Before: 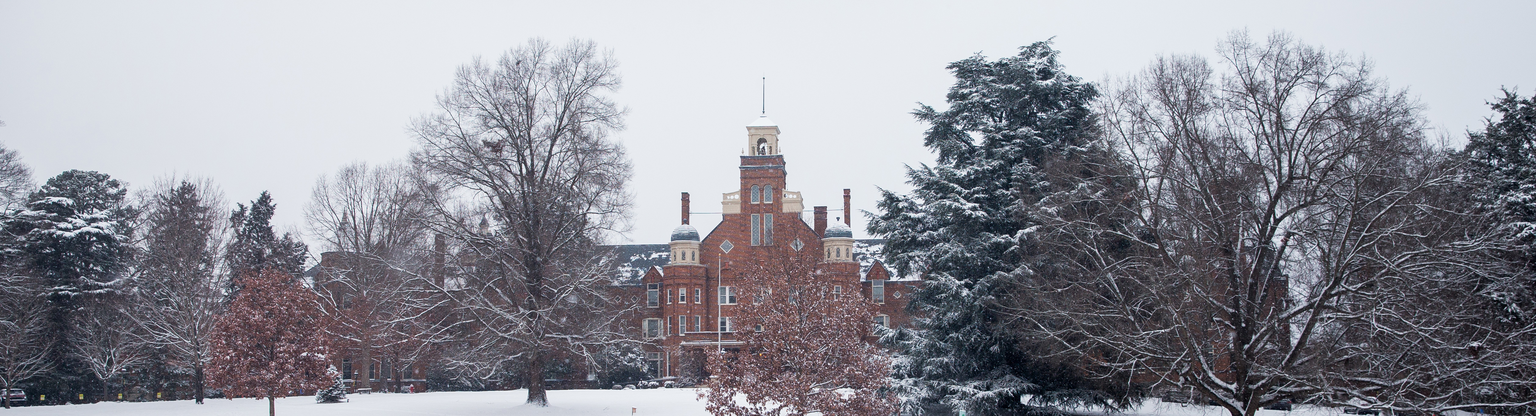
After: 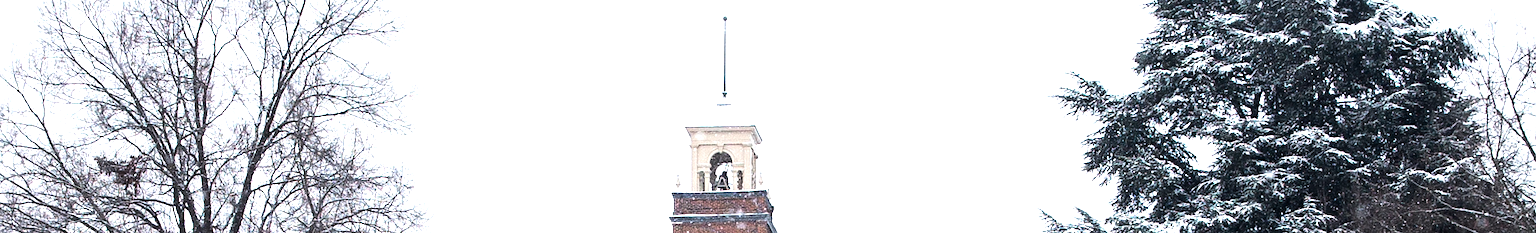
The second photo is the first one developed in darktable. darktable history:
crop: left 28.64%, top 16.832%, right 26.637%, bottom 58.055%
tone equalizer: -8 EV -1.08 EV, -7 EV -1.01 EV, -6 EV -0.867 EV, -5 EV -0.578 EV, -3 EV 0.578 EV, -2 EV 0.867 EV, -1 EV 1.01 EV, +0 EV 1.08 EV, edges refinement/feathering 500, mask exposure compensation -1.57 EV, preserve details no
